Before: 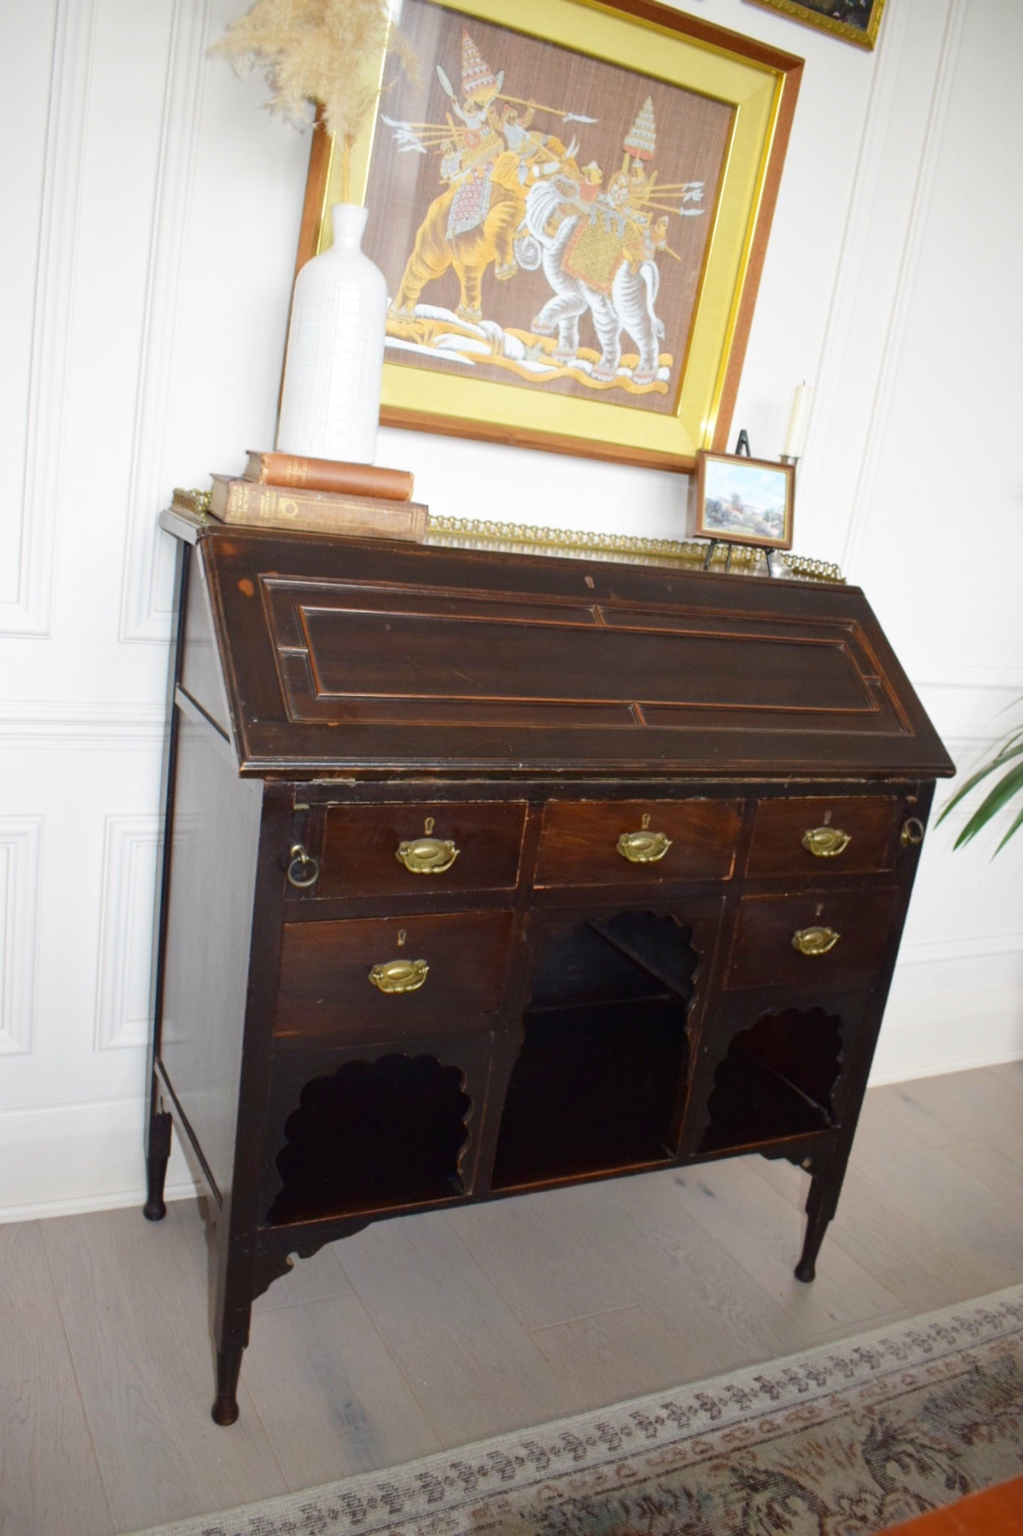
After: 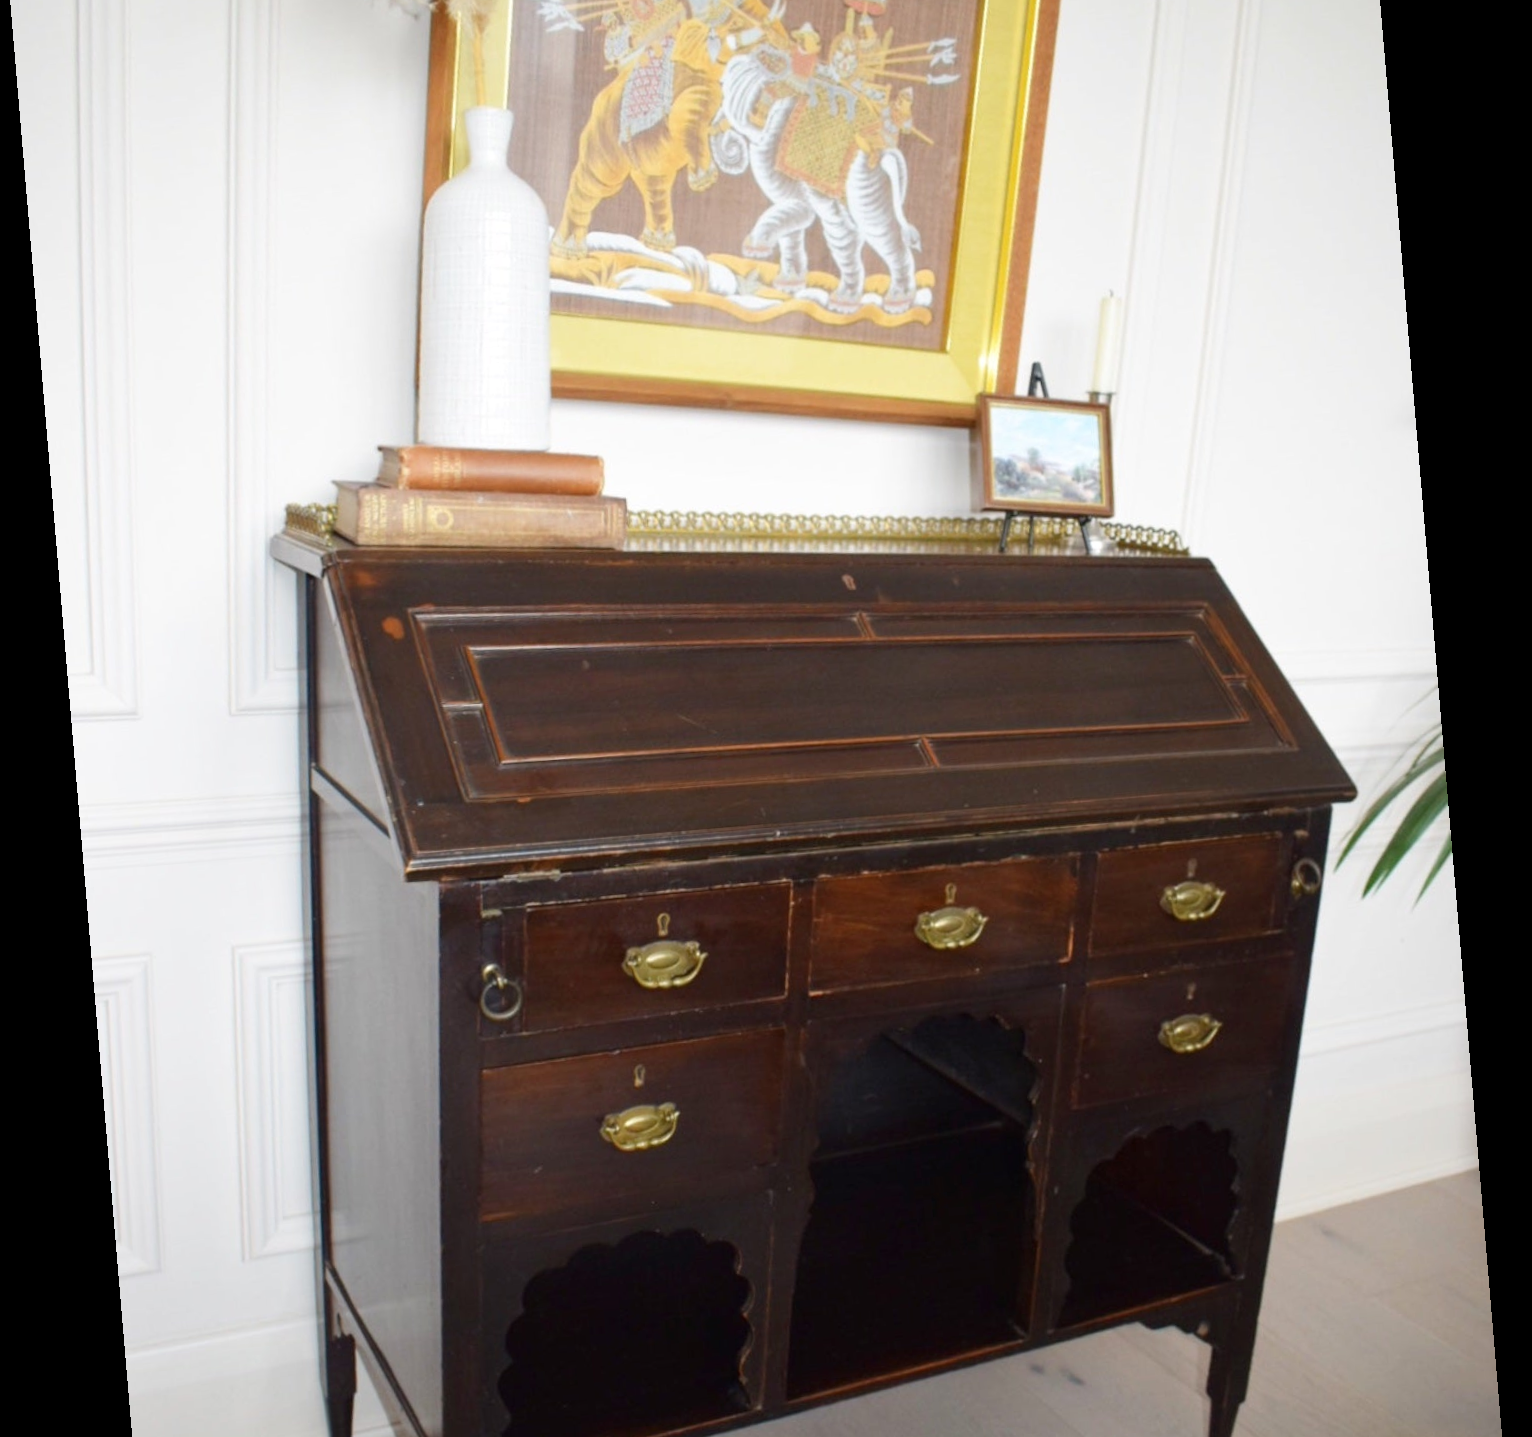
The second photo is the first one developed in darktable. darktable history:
color balance rgb: global vibrance -1%, saturation formula JzAzBz (2021)
crop: top 11.166%, bottom 22.168%
rotate and perspective: rotation -4.86°, automatic cropping off
